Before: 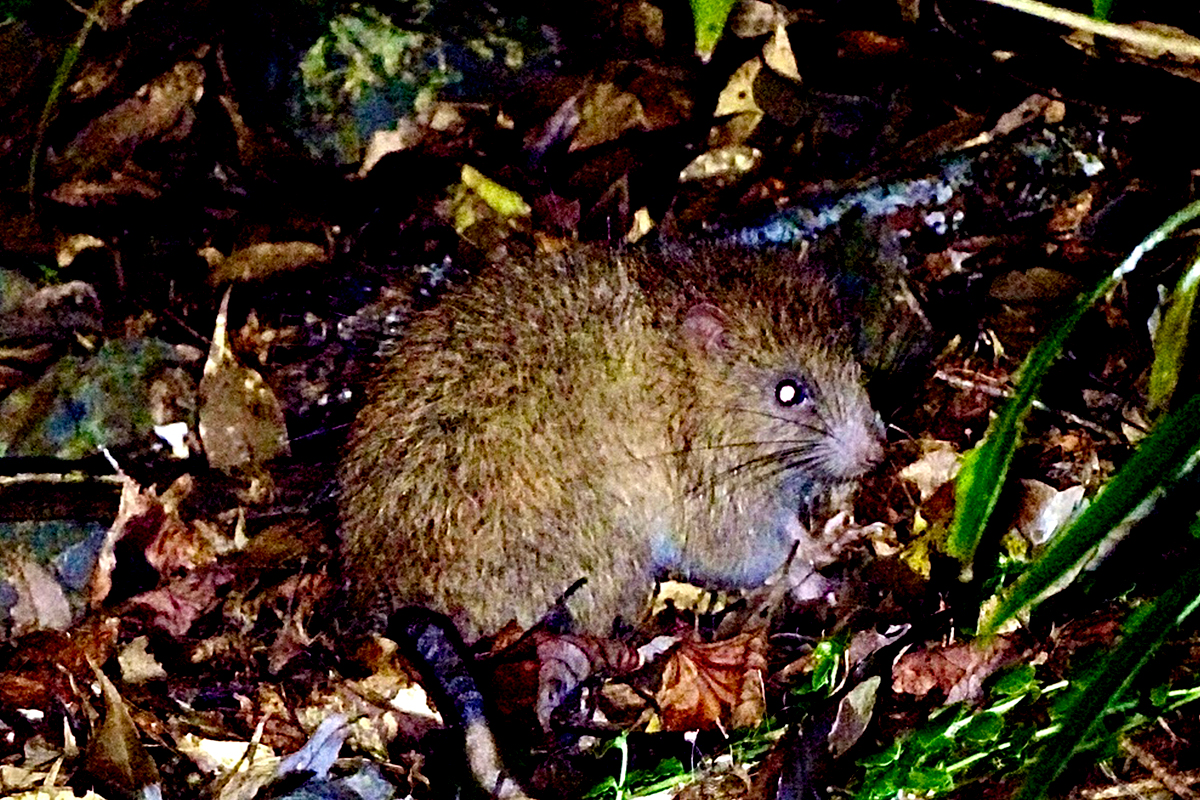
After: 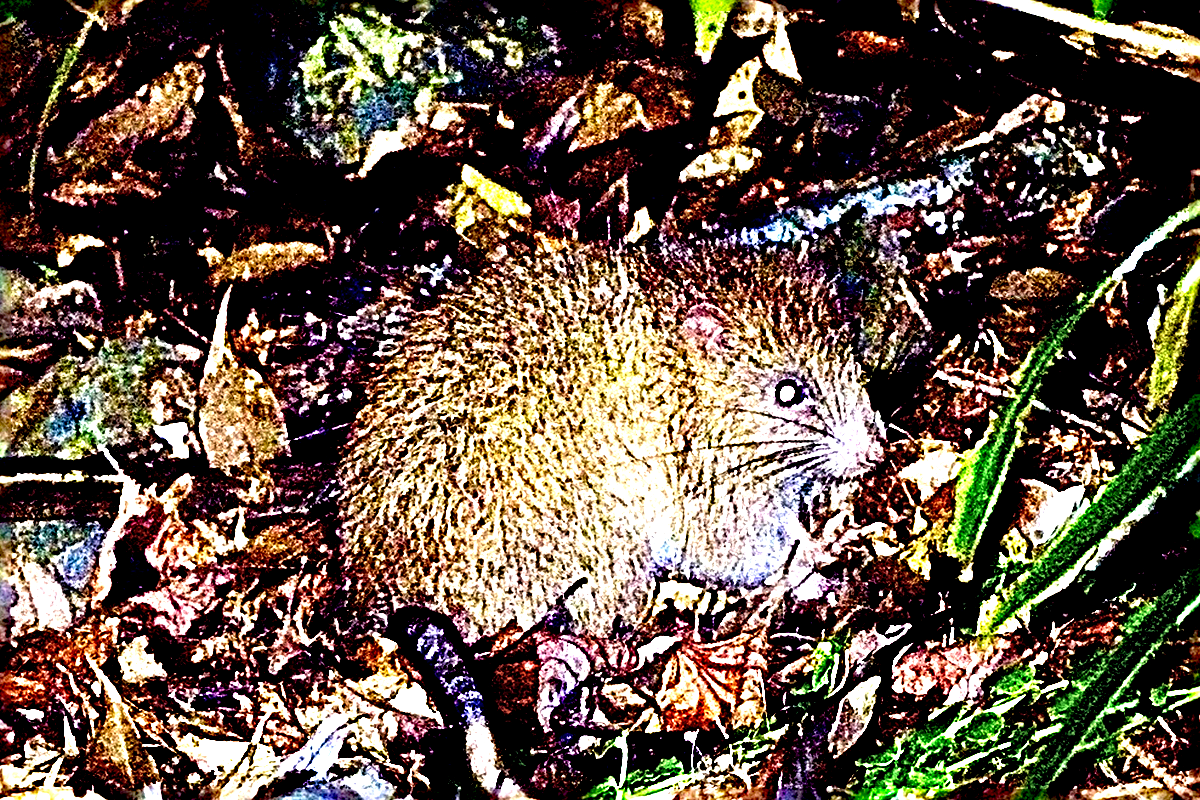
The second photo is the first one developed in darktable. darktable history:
sharpen: radius 4.018, amount 1.983
exposure: black level correction 0.001, exposure 1.729 EV, compensate exposure bias true, compensate highlight preservation false
